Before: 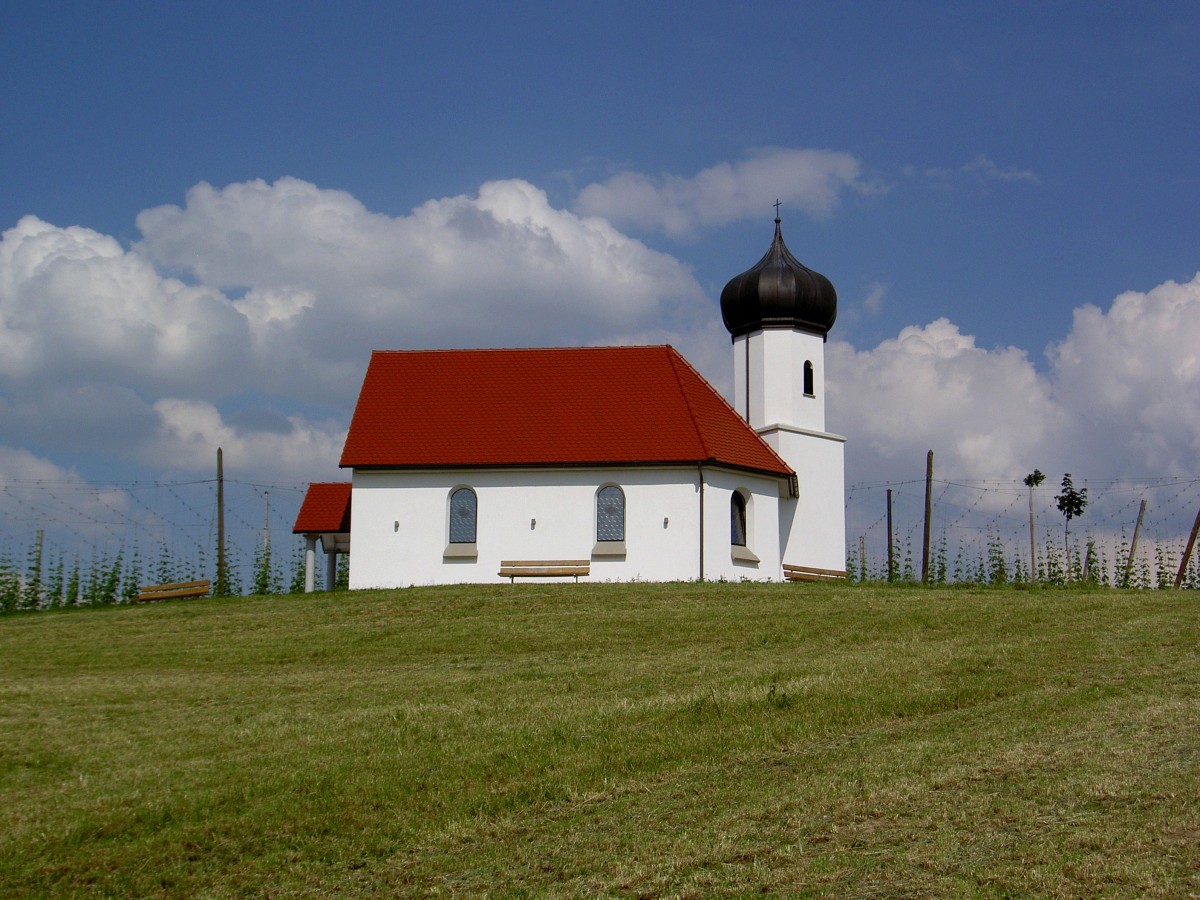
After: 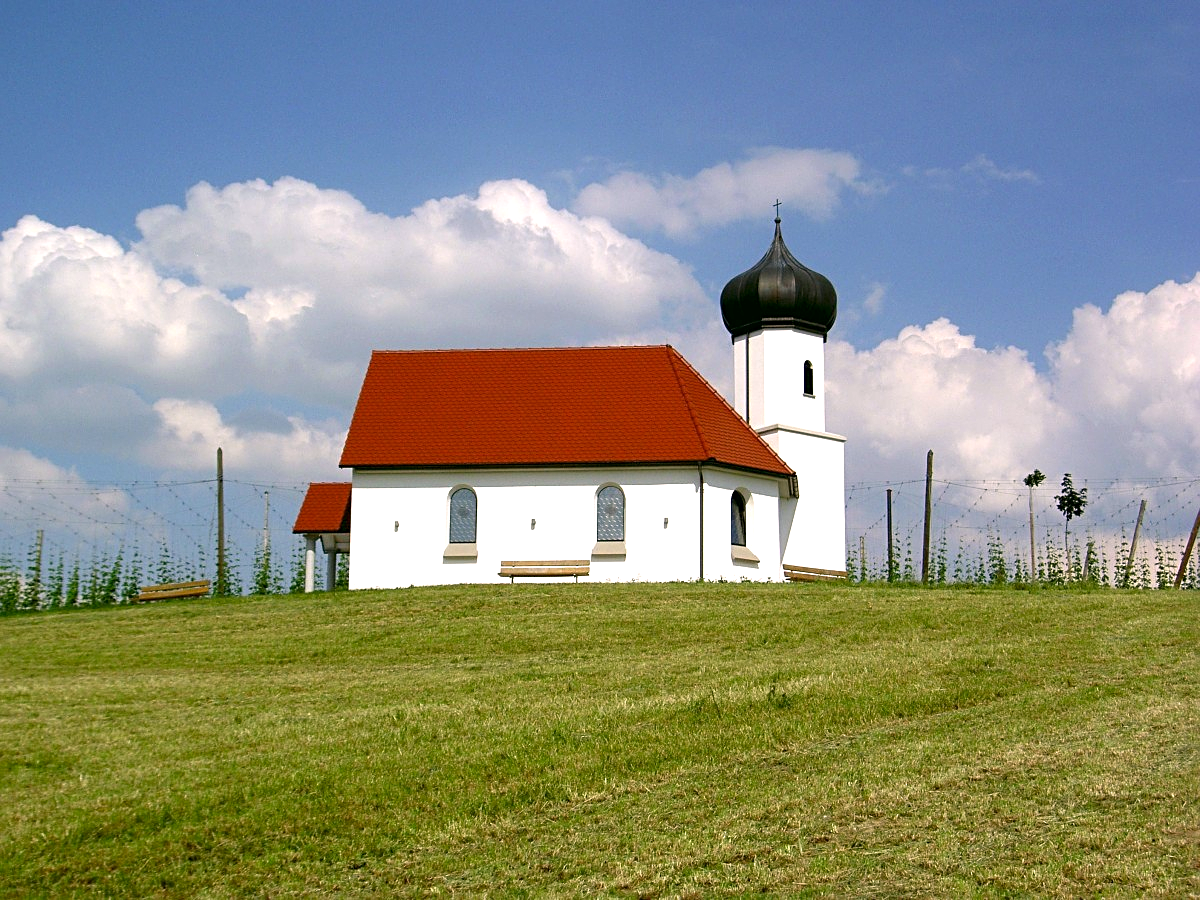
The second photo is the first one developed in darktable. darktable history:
exposure: black level correction 0, exposure 1 EV, compensate highlight preservation false
color correction: highlights a* 4.4, highlights b* 4.96, shadows a* -7.95, shadows b* 4.98
sharpen: radius 2.521, amount 0.319
